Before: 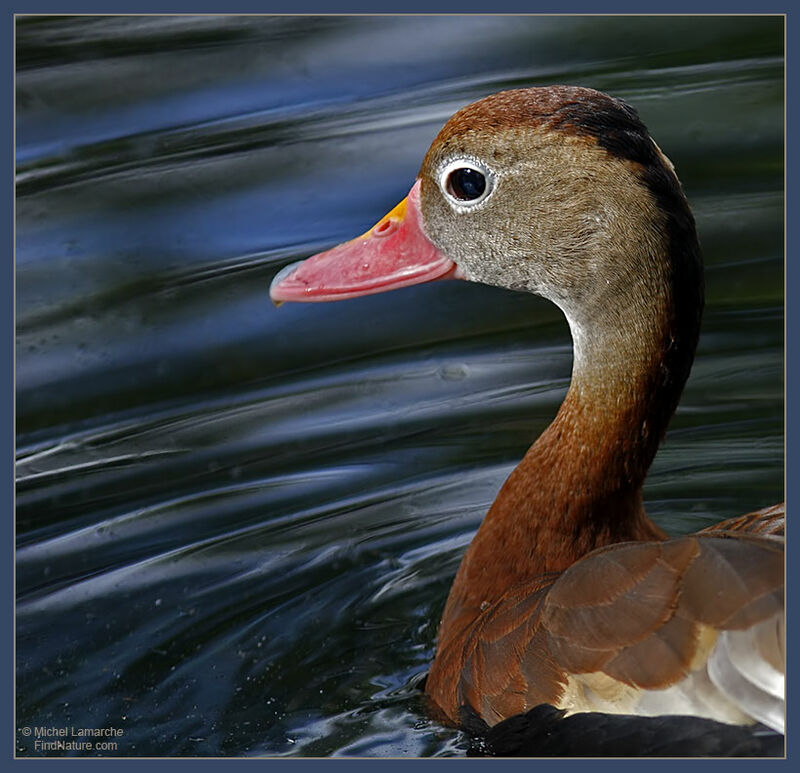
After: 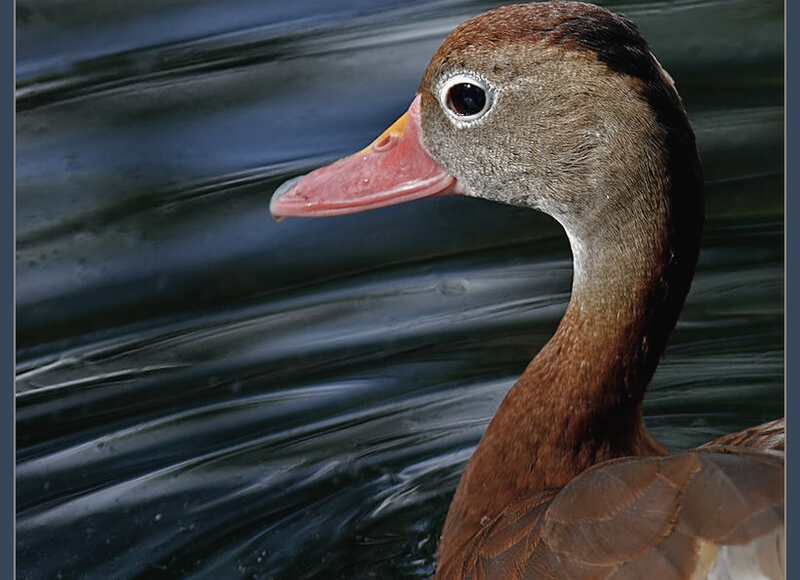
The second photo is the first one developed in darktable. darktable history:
crop: top 11.012%, bottom 13.916%
contrast brightness saturation: contrast -0.043, saturation -0.392
